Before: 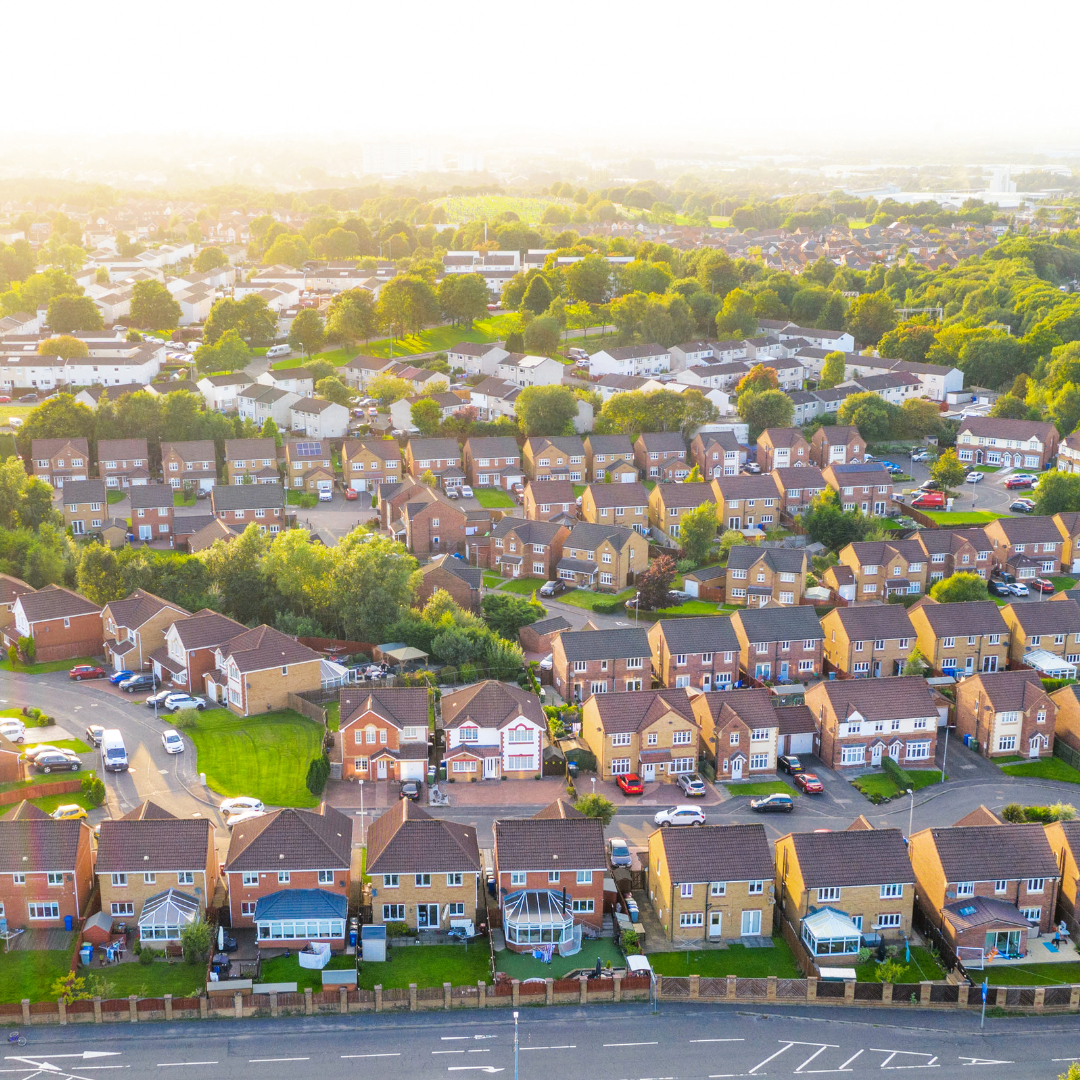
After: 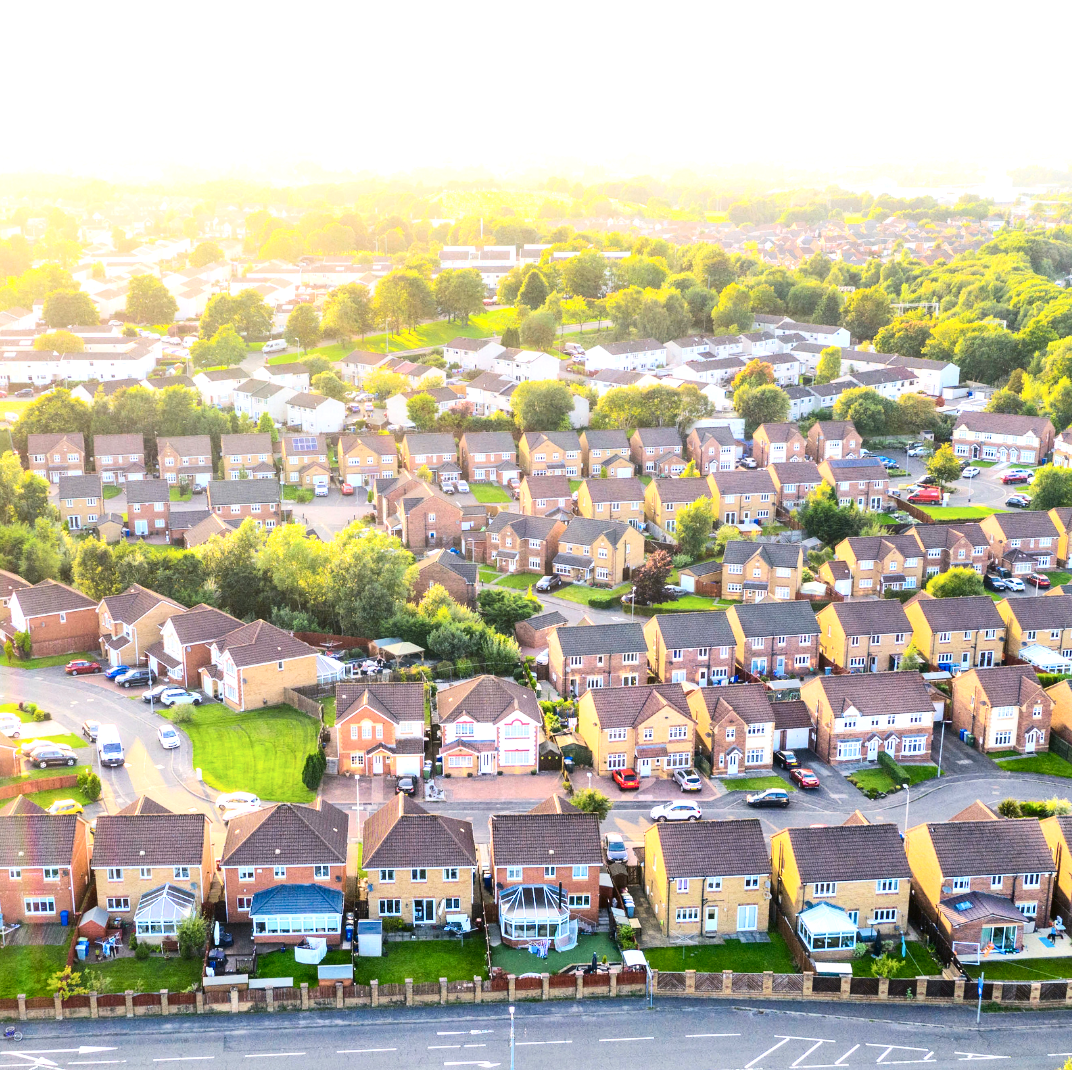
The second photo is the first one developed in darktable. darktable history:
contrast brightness saturation: contrast 0.28
exposure: black level correction 0.001, exposure 0.5 EV, compensate exposure bias true, compensate highlight preservation false
crop: left 0.434%, top 0.485%, right 0.244%, bottom 0.386%
